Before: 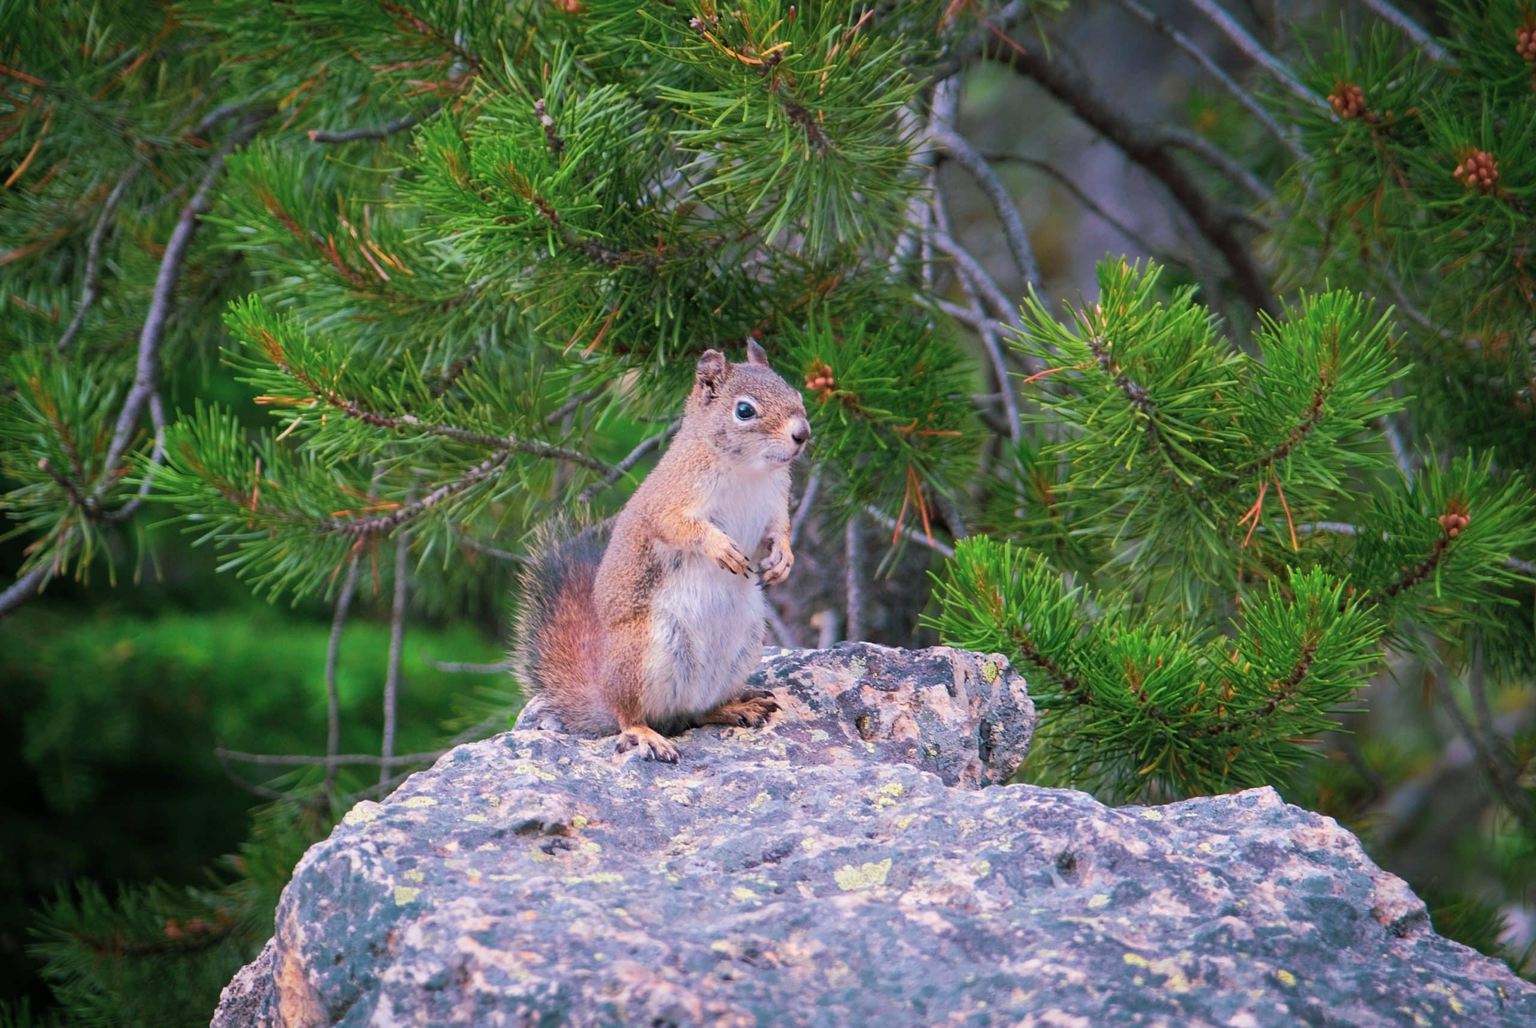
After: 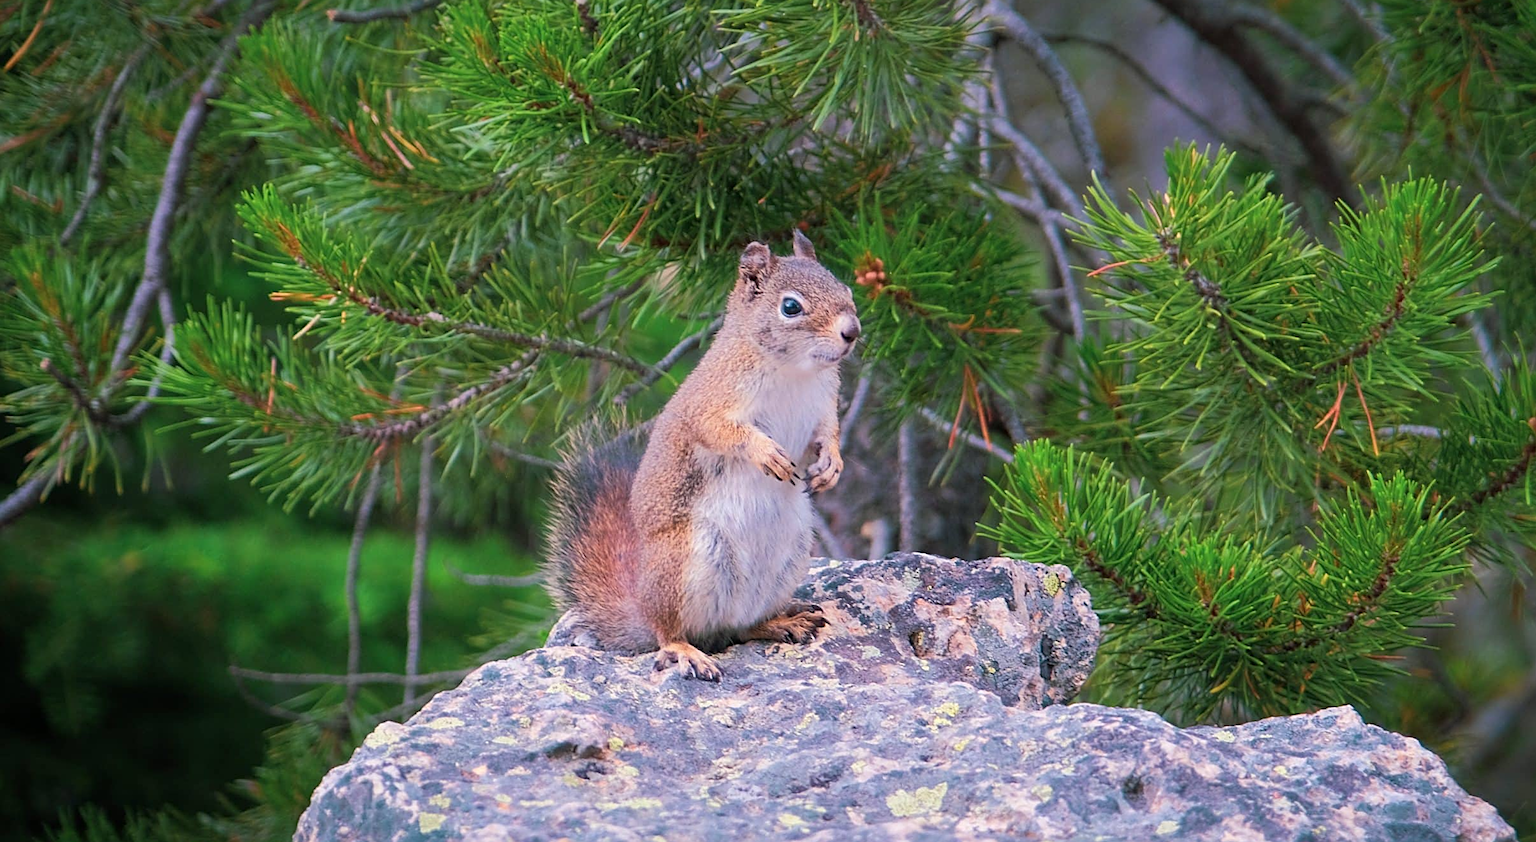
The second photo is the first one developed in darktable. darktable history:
sharpen: amount 0.48
crop and rotate: angle 0.054°, top 11.82%, right 5.765%, bottom 10.867%
